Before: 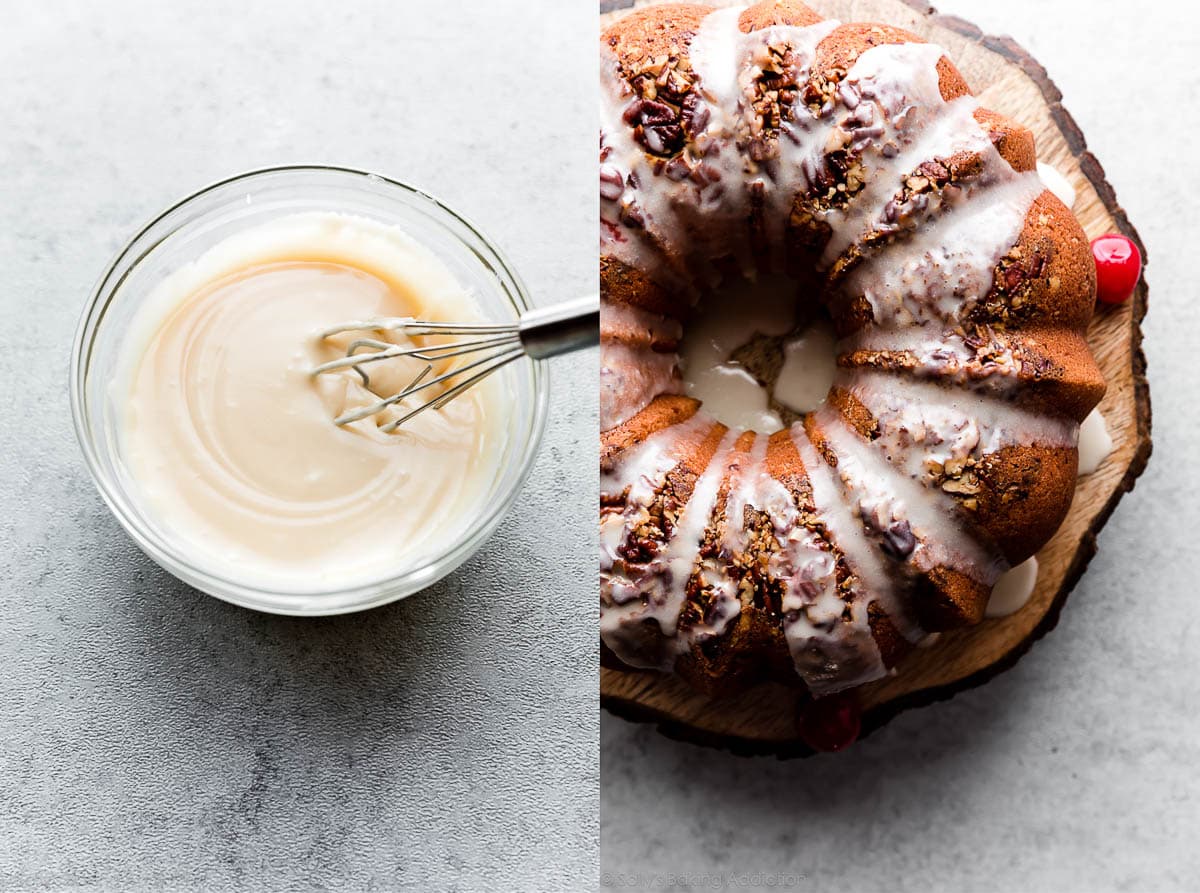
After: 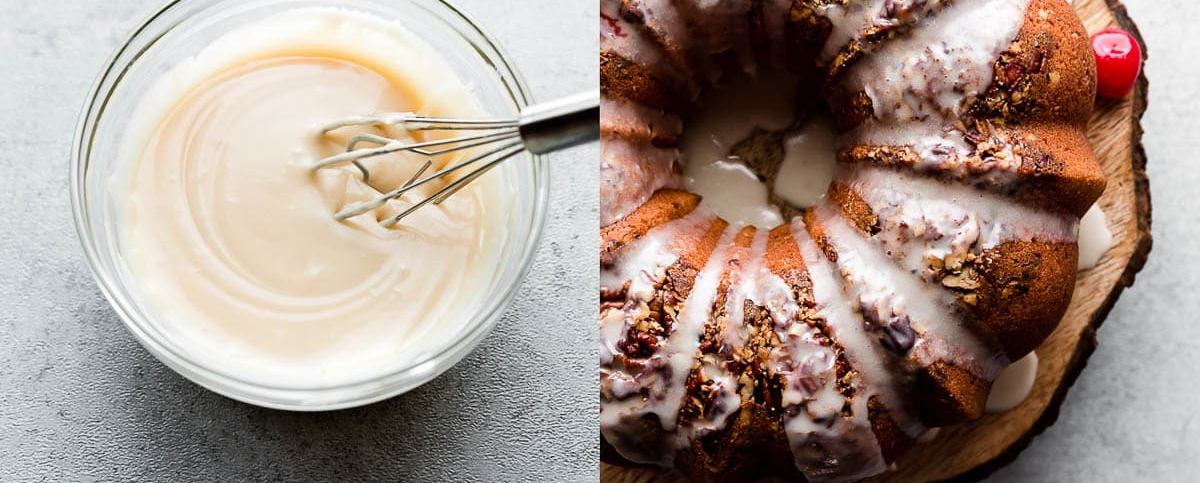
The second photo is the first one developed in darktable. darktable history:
crop and rotate: top 23.035%, bottom 22.787%
